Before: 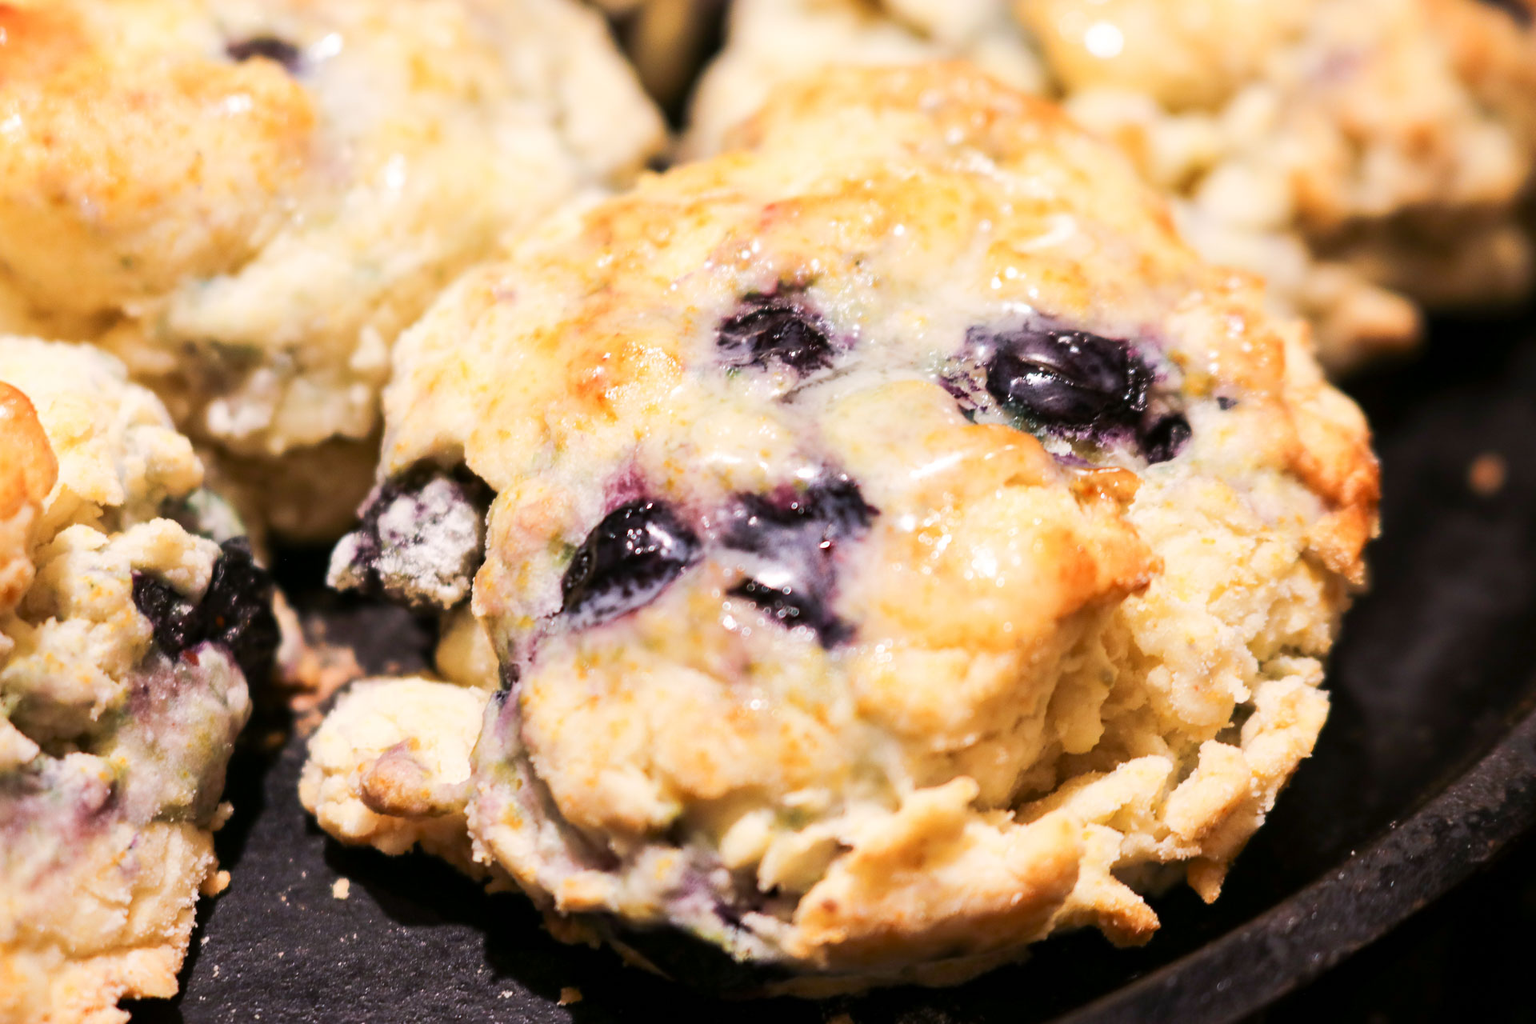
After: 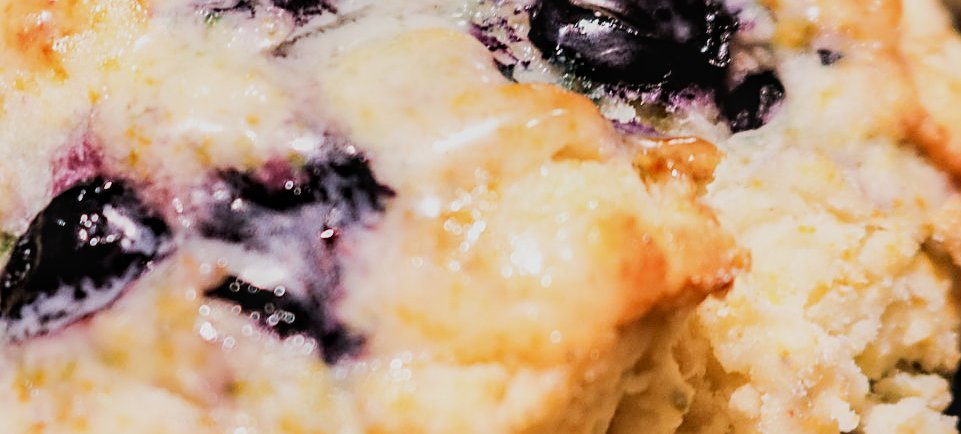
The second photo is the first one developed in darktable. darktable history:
sharpen: on, module defaults
color correction: highlights a* -0.245, highlights b* -0.104
crop: left 36.708%, top 34.932%, right 13.195%, bottom 31.134%
local contrast: on, module defaults
filmic rgb: black relative exposure -5.13 EV, white relative exposure 3.99 EV, threshold 2.96 EV, hardness 2.88, contrast 1.195, enable highlight reconstruction true
